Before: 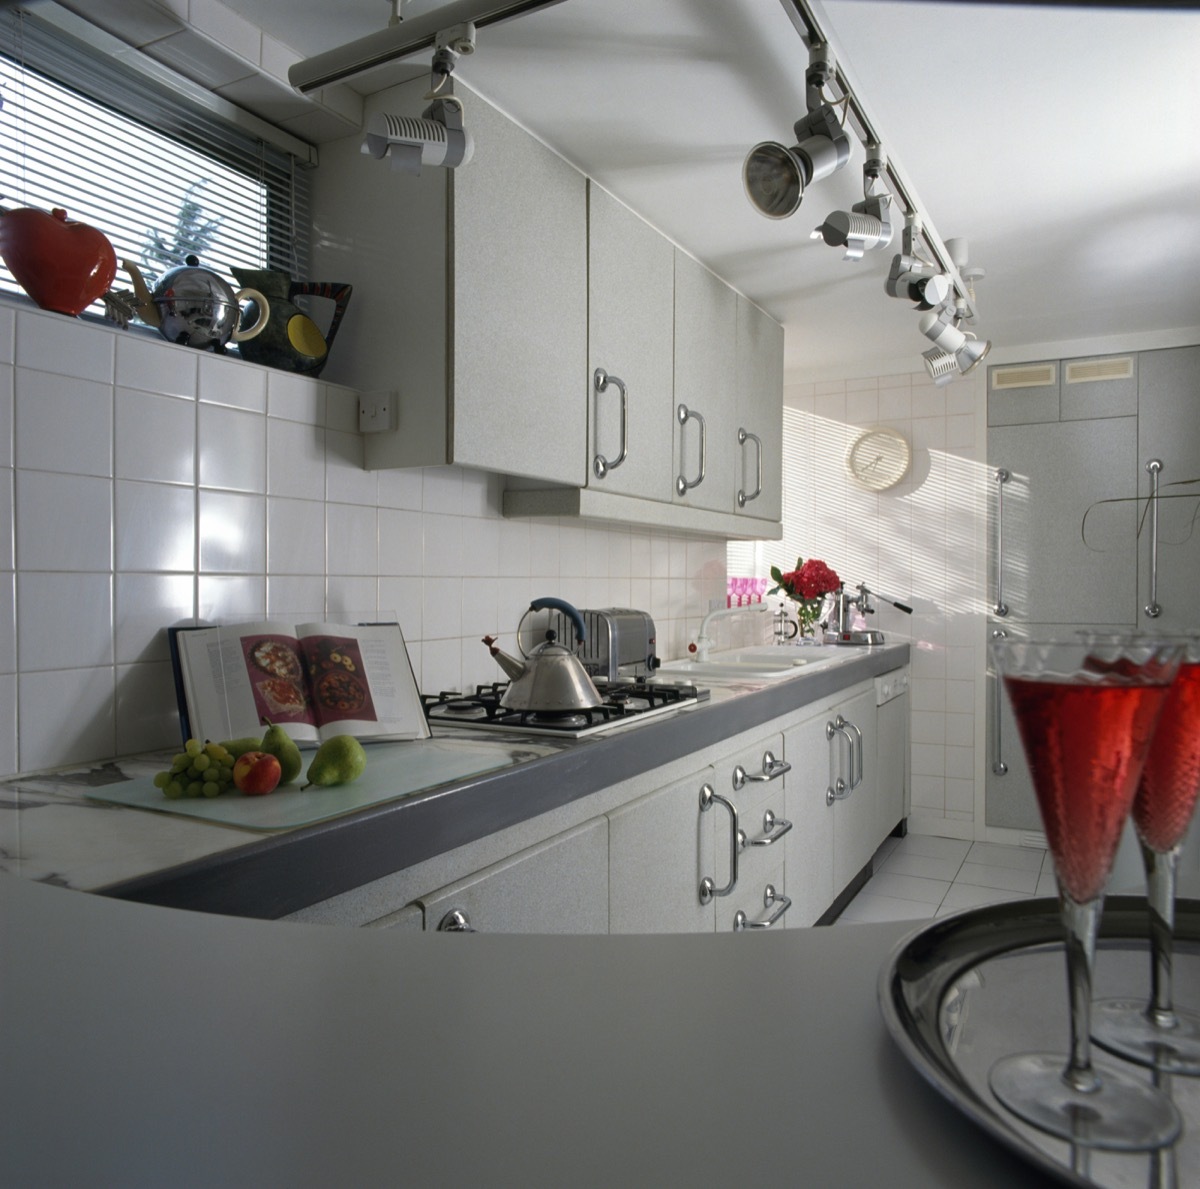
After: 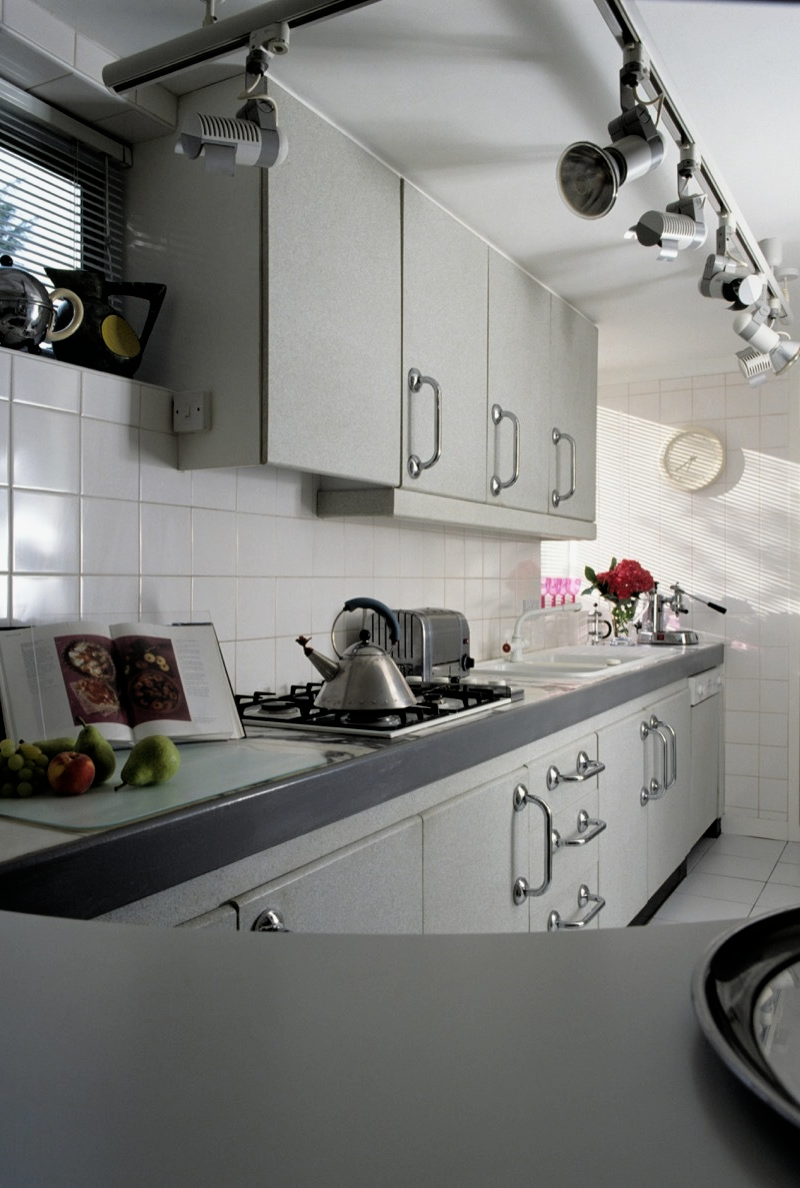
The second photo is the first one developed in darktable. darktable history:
crop and rotate: left 15.546%, right 17.787%
filmic rgb: black relative exposure -4.93 EV, white relative exposure 2.84 EV, hardness 3.72
